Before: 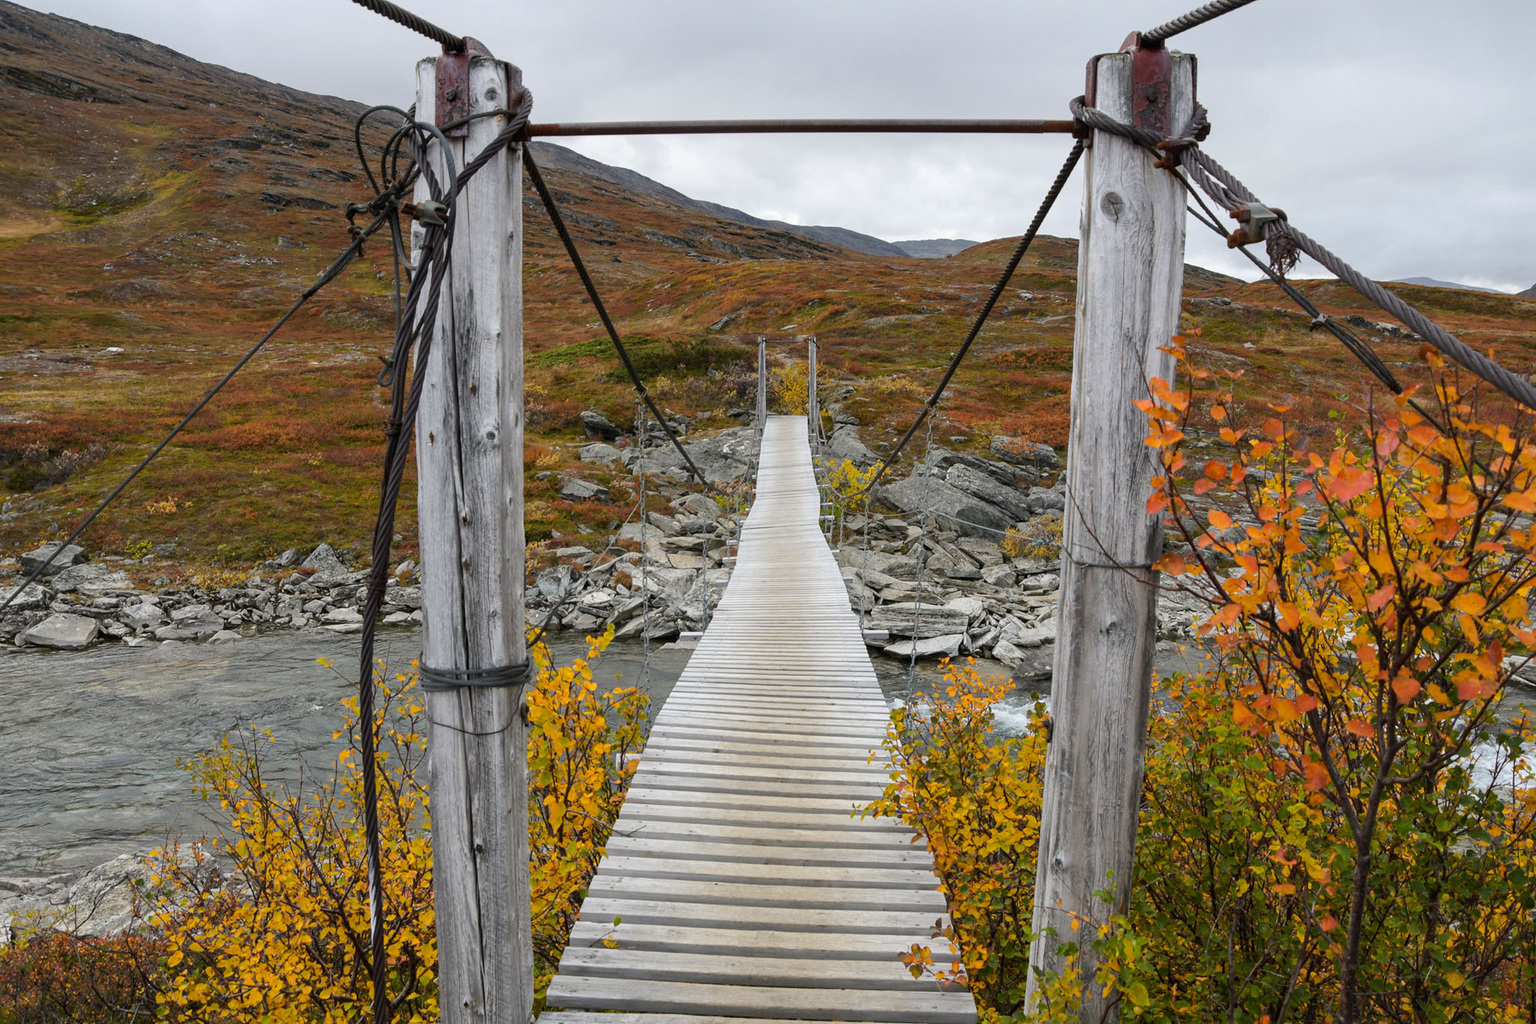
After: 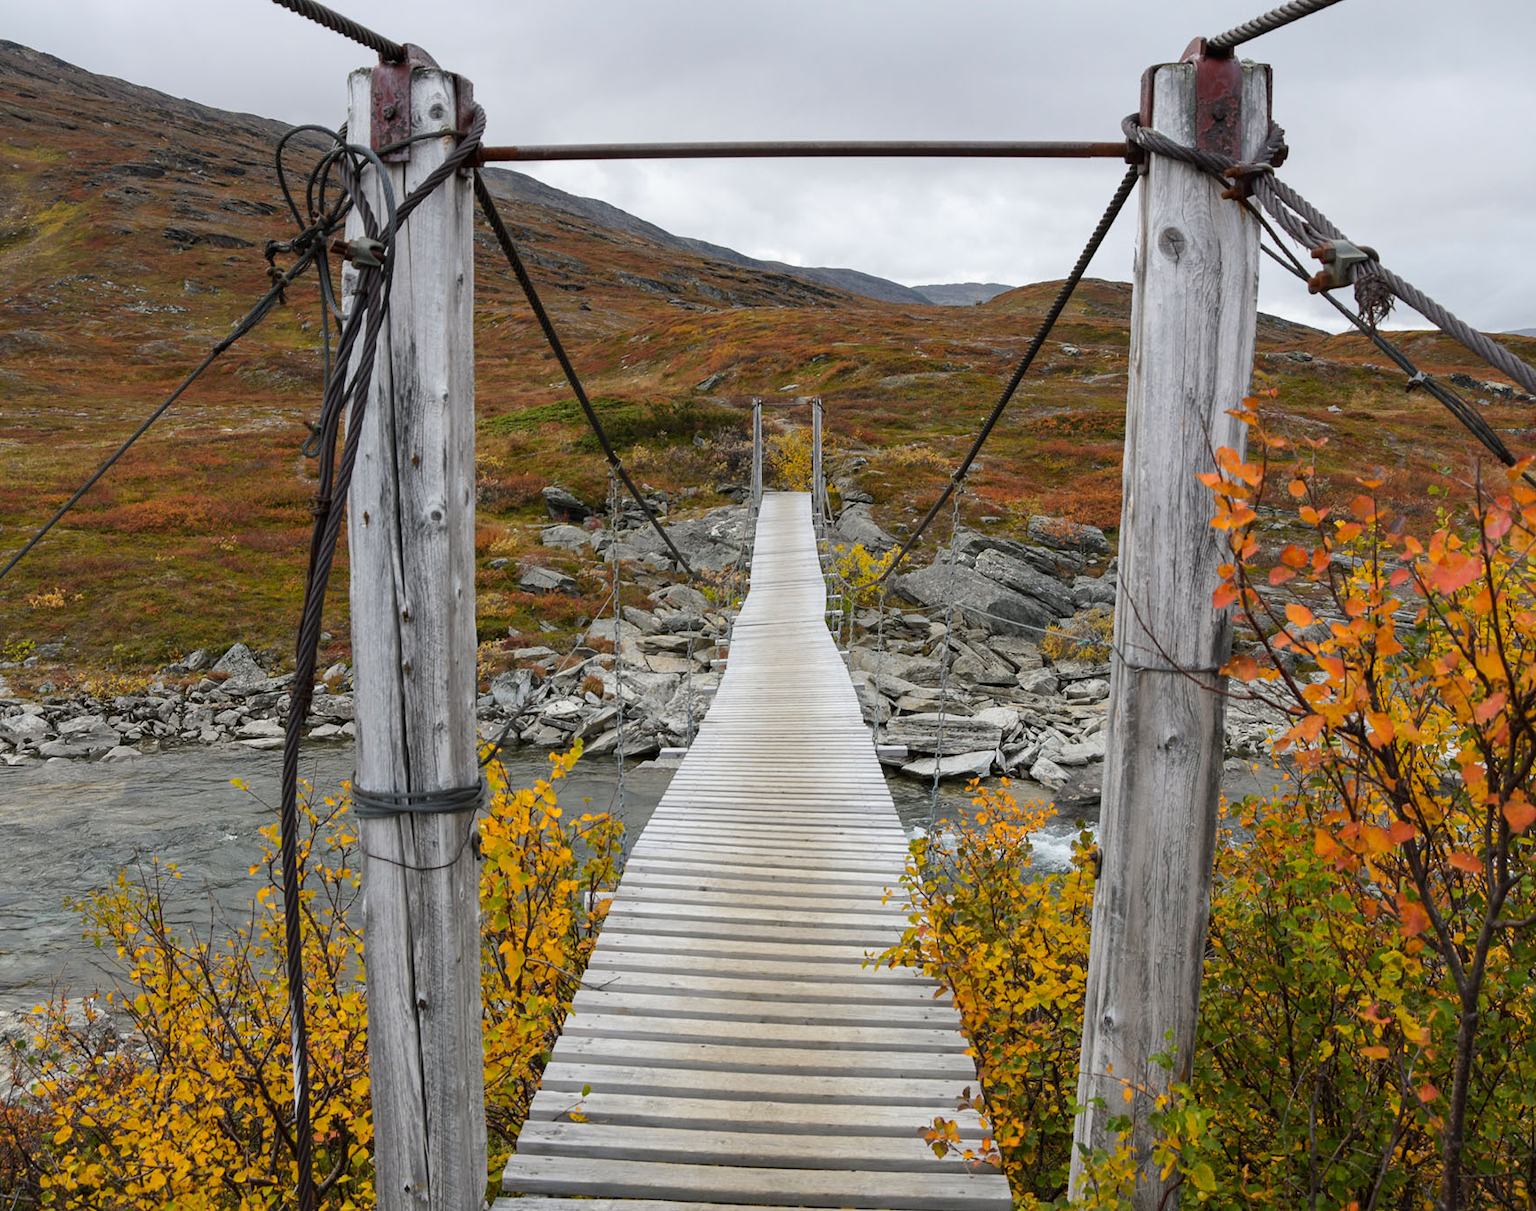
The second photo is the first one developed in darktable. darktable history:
crop: left 7.977%, right 7.502%
